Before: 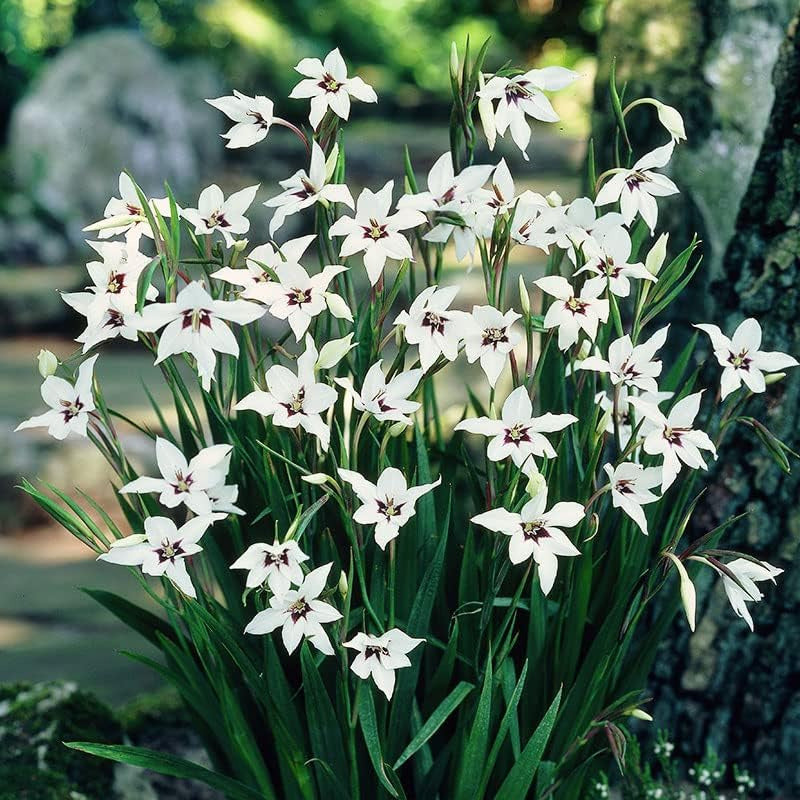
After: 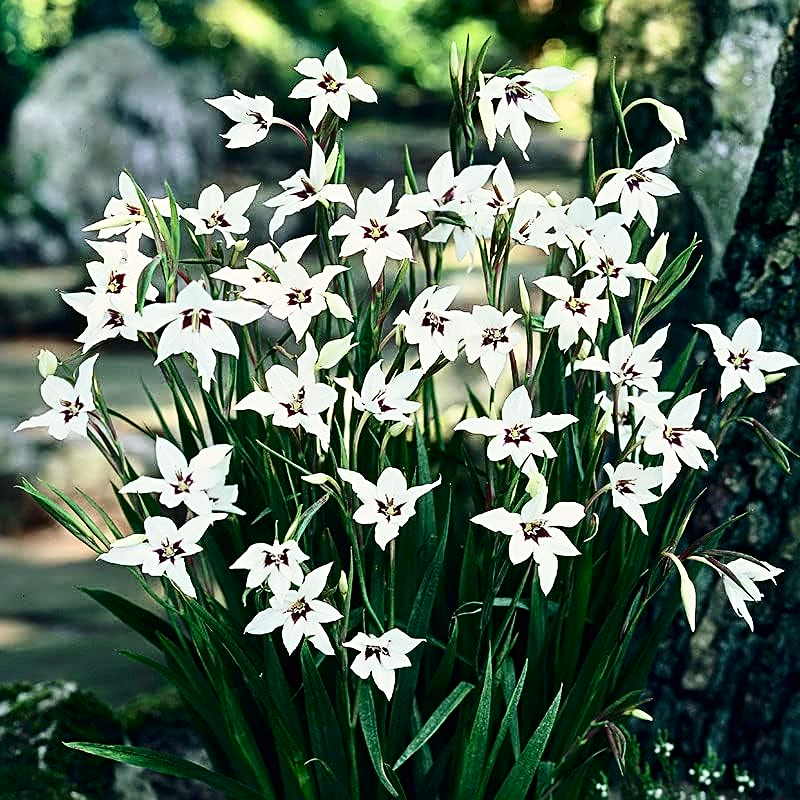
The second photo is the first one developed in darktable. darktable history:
sharpen: radius 2.767
contrast brightness saturation: contrast 0.28
